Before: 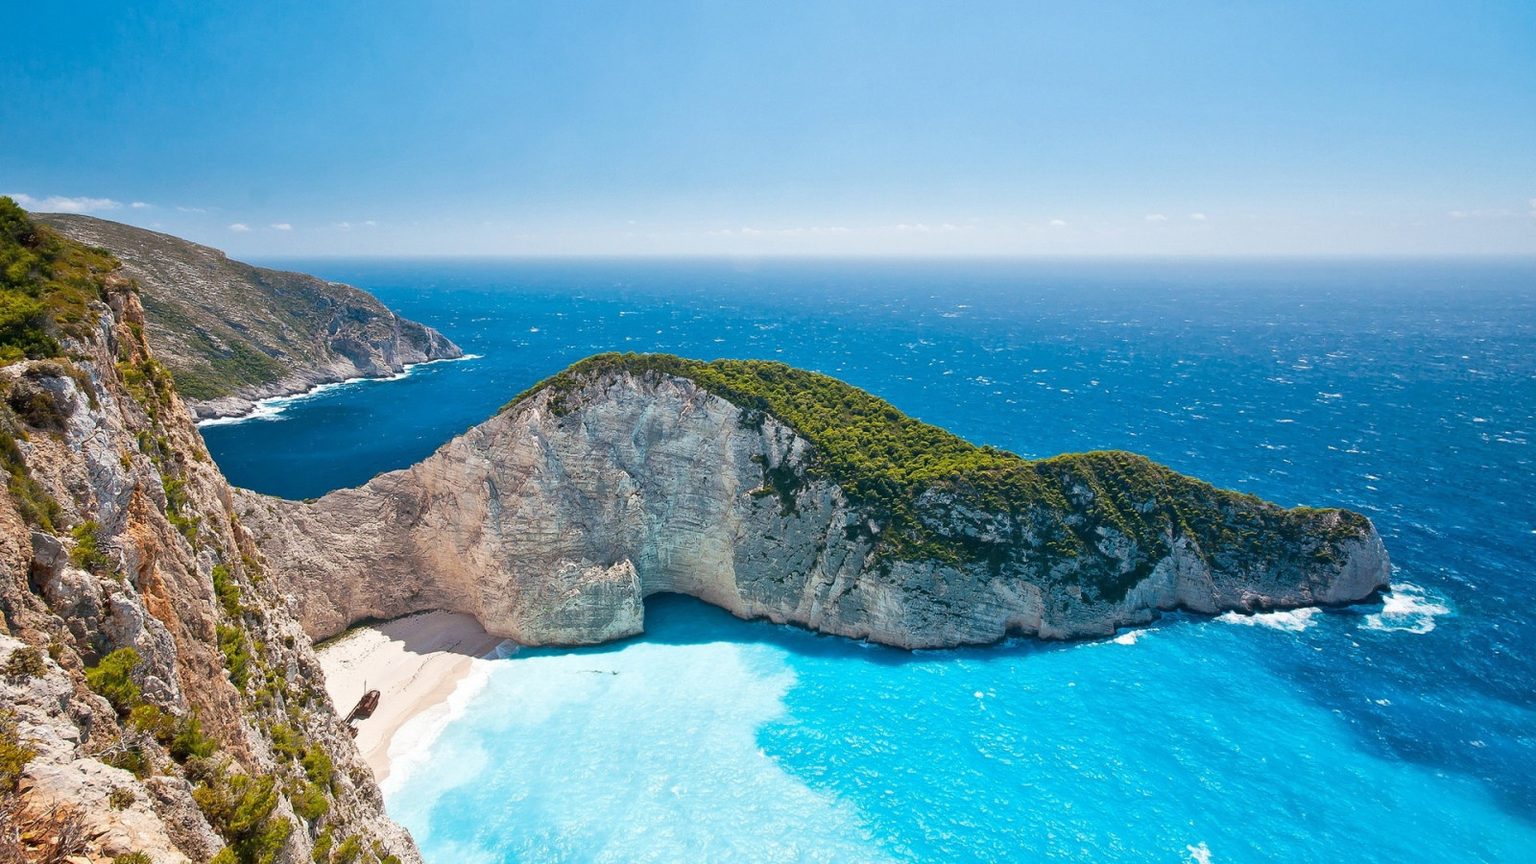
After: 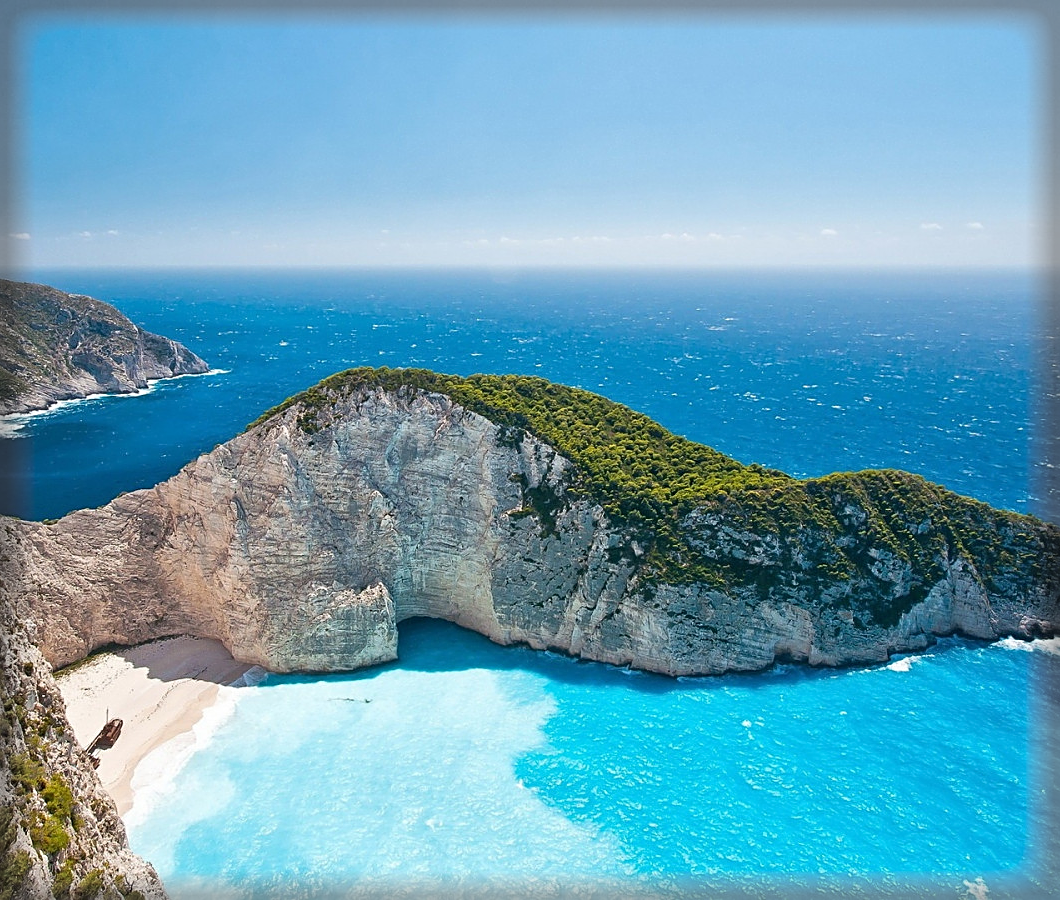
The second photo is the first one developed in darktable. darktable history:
tone equalizer: smoothing diameter 2.04%, edges refinement/feathering 24.31, mask exposure compensation -1.57 EV, filter diffusion 5
crop: left 17.117%, right 16.591%
sharpen: on, module defaults
vignetting: fall-off start 93.34%, fall-off radius 5.54%, automatic ratio true, width/height ratio 1.331, shape 0.052, unbound false
